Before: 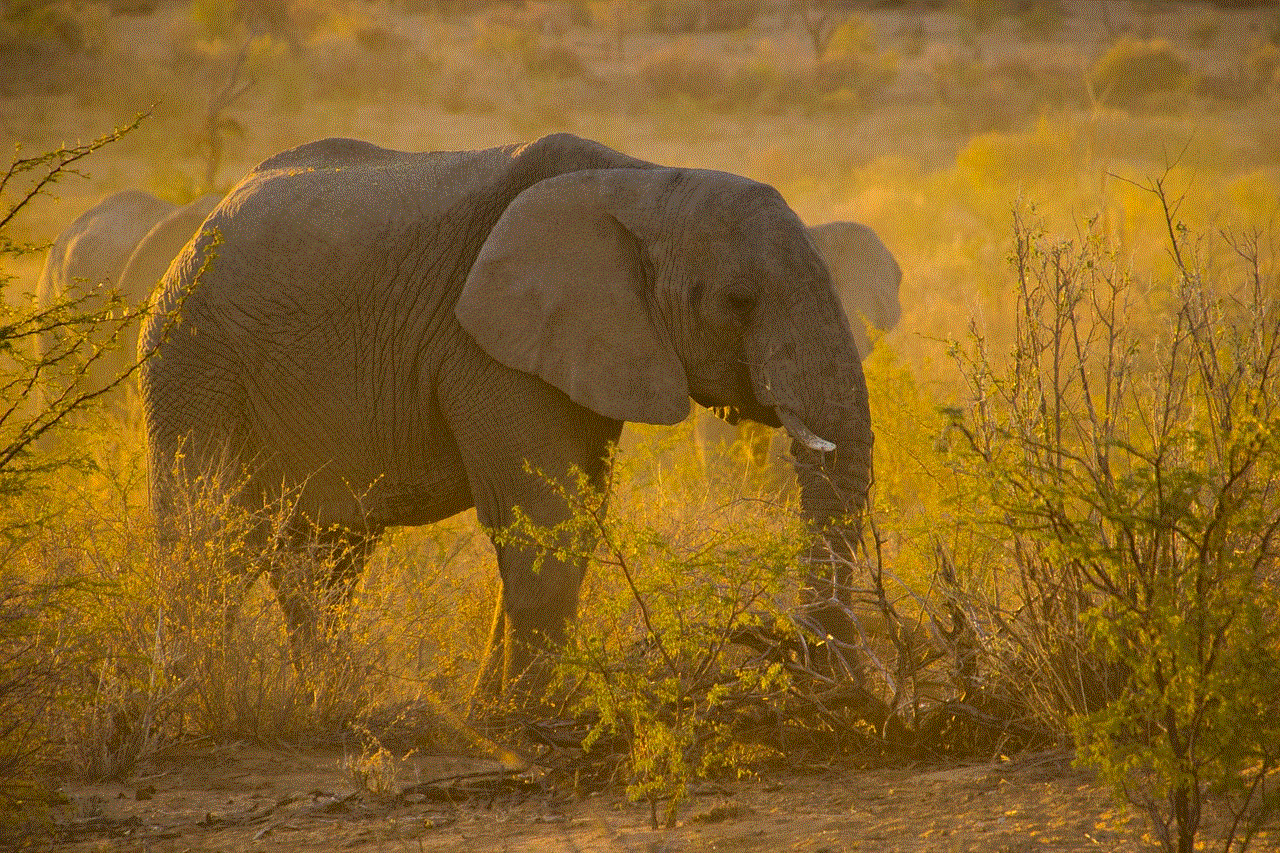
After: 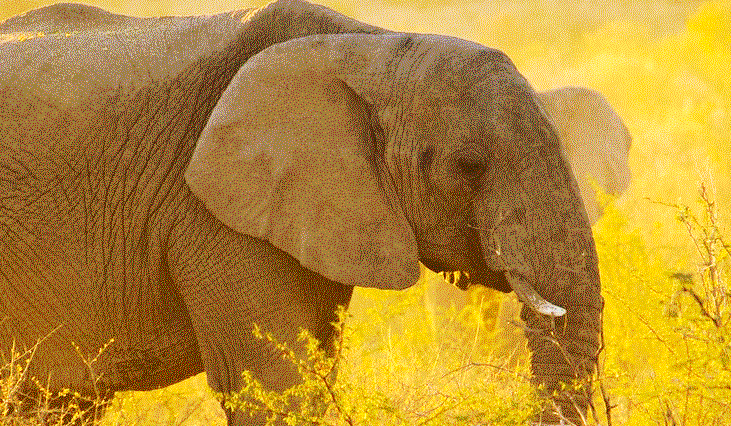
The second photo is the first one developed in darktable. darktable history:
base curve: curves: ch0 [(0, 0.003) (0.001, 0.002) (0.006, 0.004) (0.02, 0.022) (0.048, 0.086) (0.094, 0.234) (0.162, 0.431) (0.258, 0.629) (0.385, 0.8) (0.548, 0.918) (0.751, 0.988) (1, 1)], preserve colors none
crop: left 21.171%, top 15.911%, right 21.705%, bottom 34.04%
